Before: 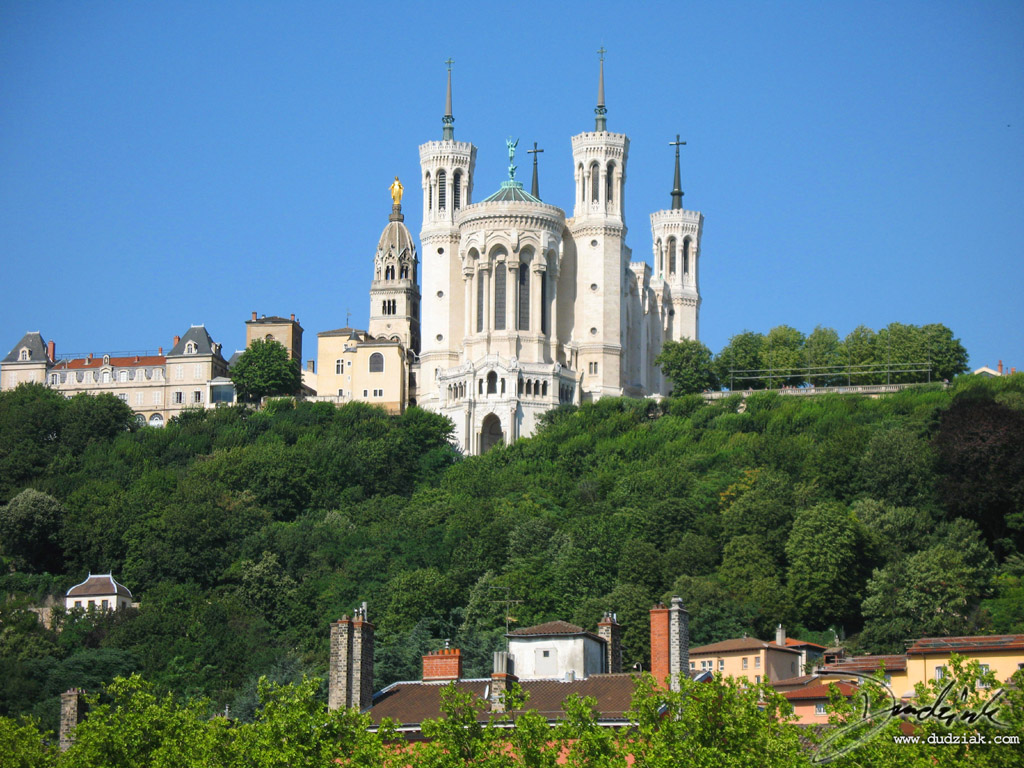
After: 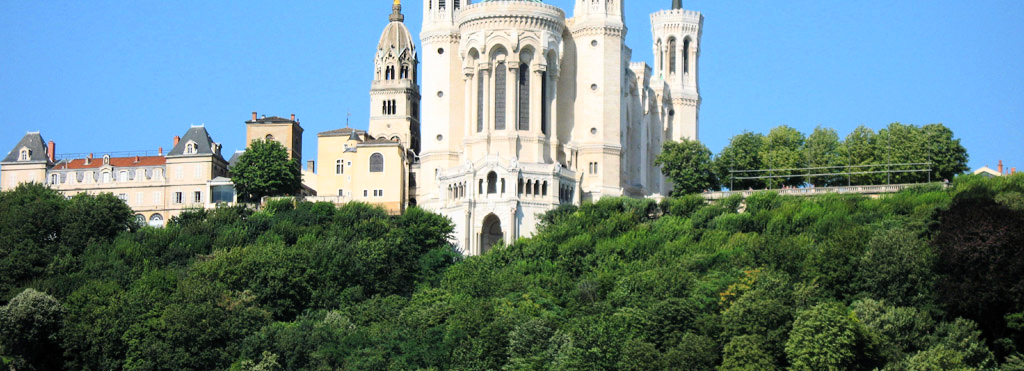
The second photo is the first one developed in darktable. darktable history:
rgb curve: curves: ch0 [(0, 0) (0.136, 0.078) (0.262, 0.245) (0.414, 0.42) (1, 1)], compensate middle gray true, preserve colors basic power
contrast brightness saturation: contrast 0.2, brightness 0.15, saturation 0.14
crop and rotate: top 26.056%, bottom 25.543%
levels: mode automatic, black 0.023%, white 99.97%, levels [0.062, 0.494, 0.925]
